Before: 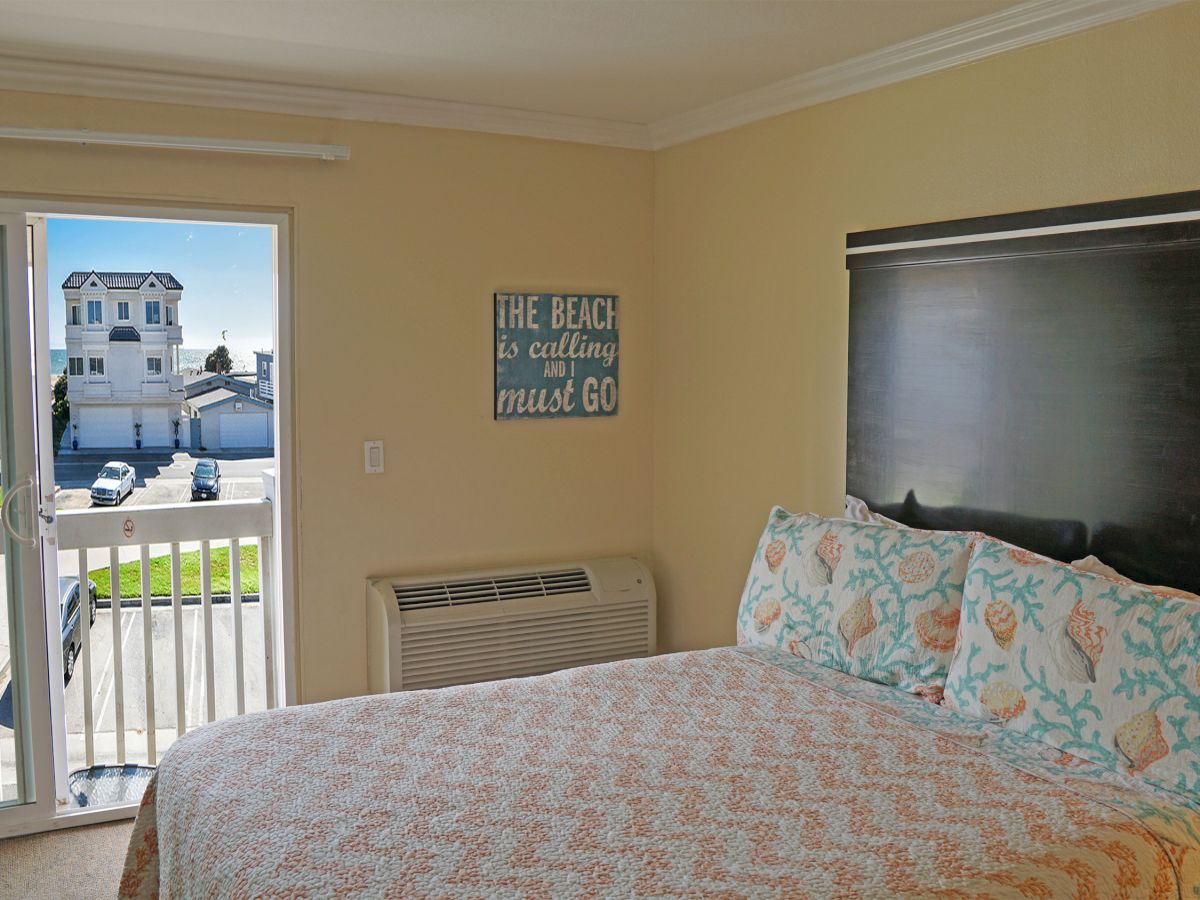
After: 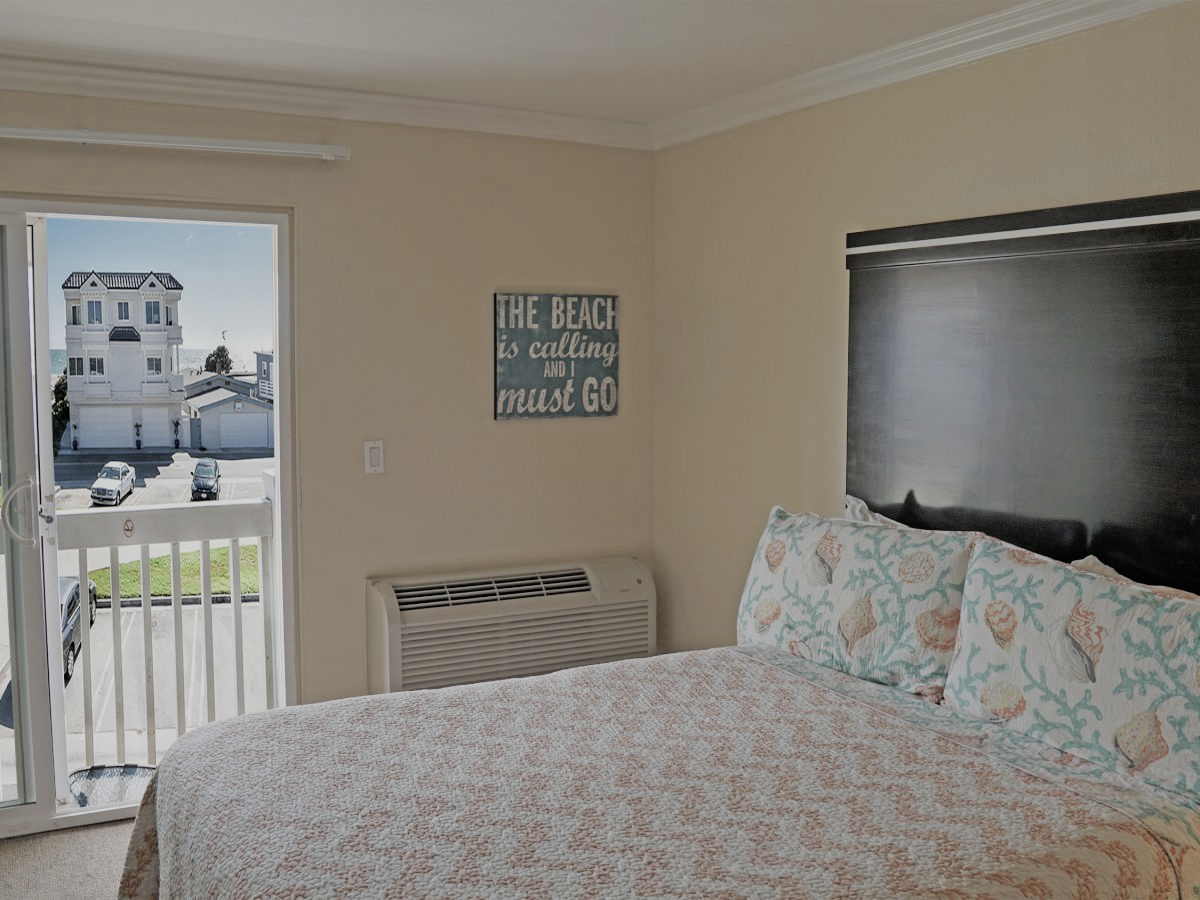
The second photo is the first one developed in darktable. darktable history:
filmic rgb: black relative exposure -7.65 EV, white relative exposure 4.56 EV, hardness 3.61
color correction: highlights b* -0.043, saturation 0.525
